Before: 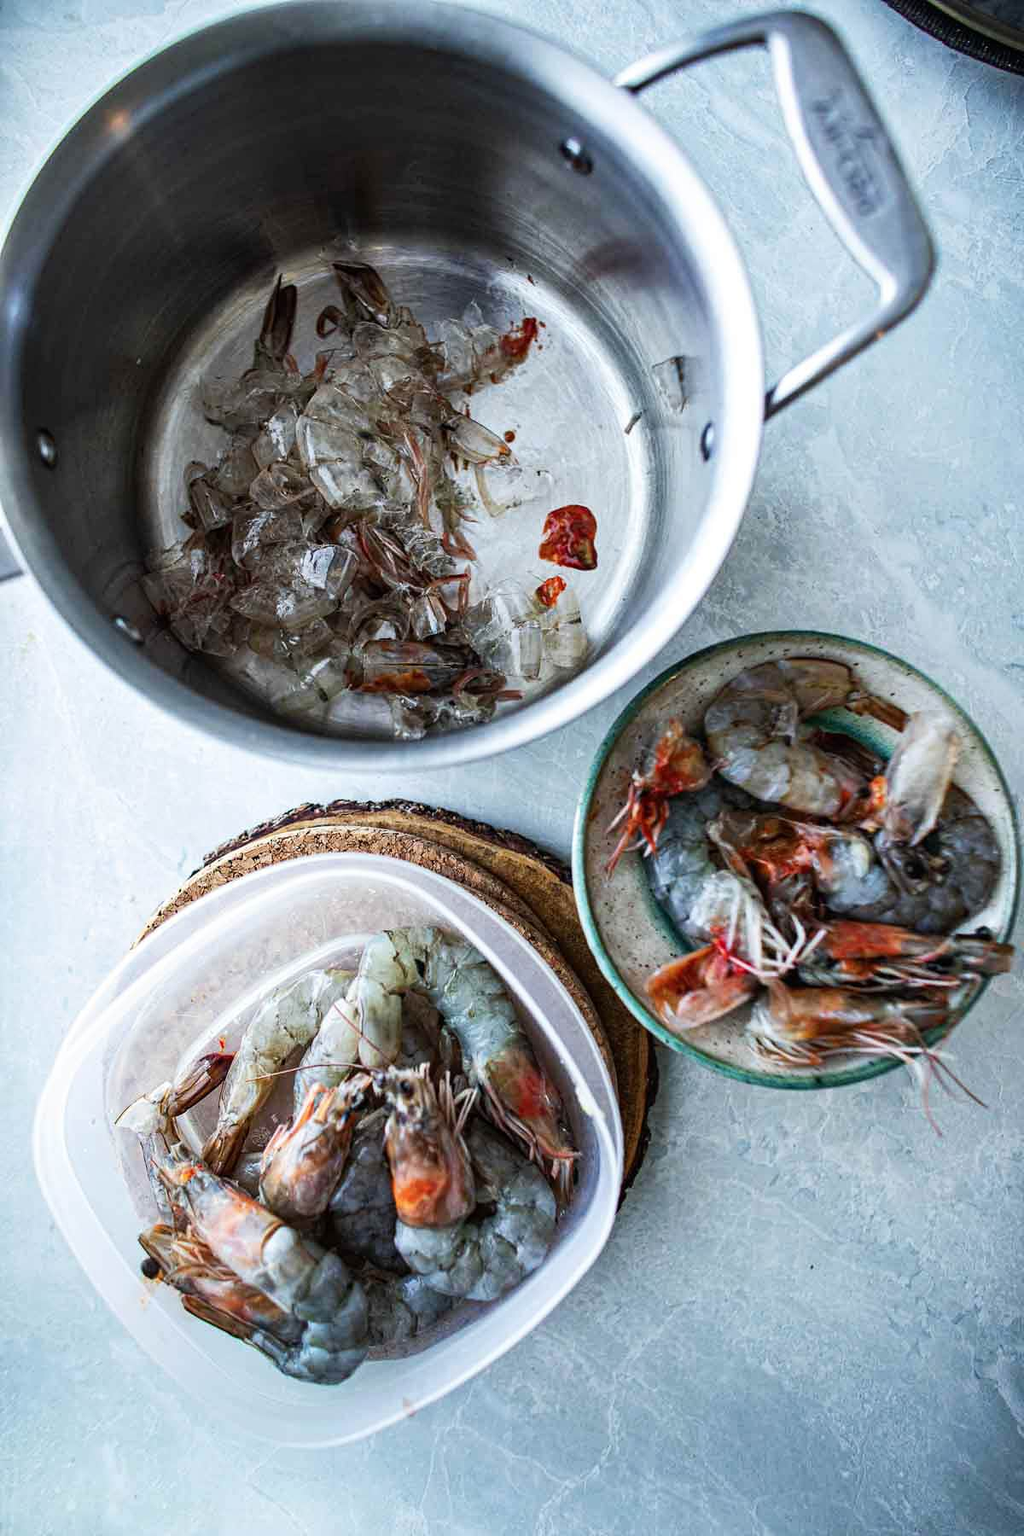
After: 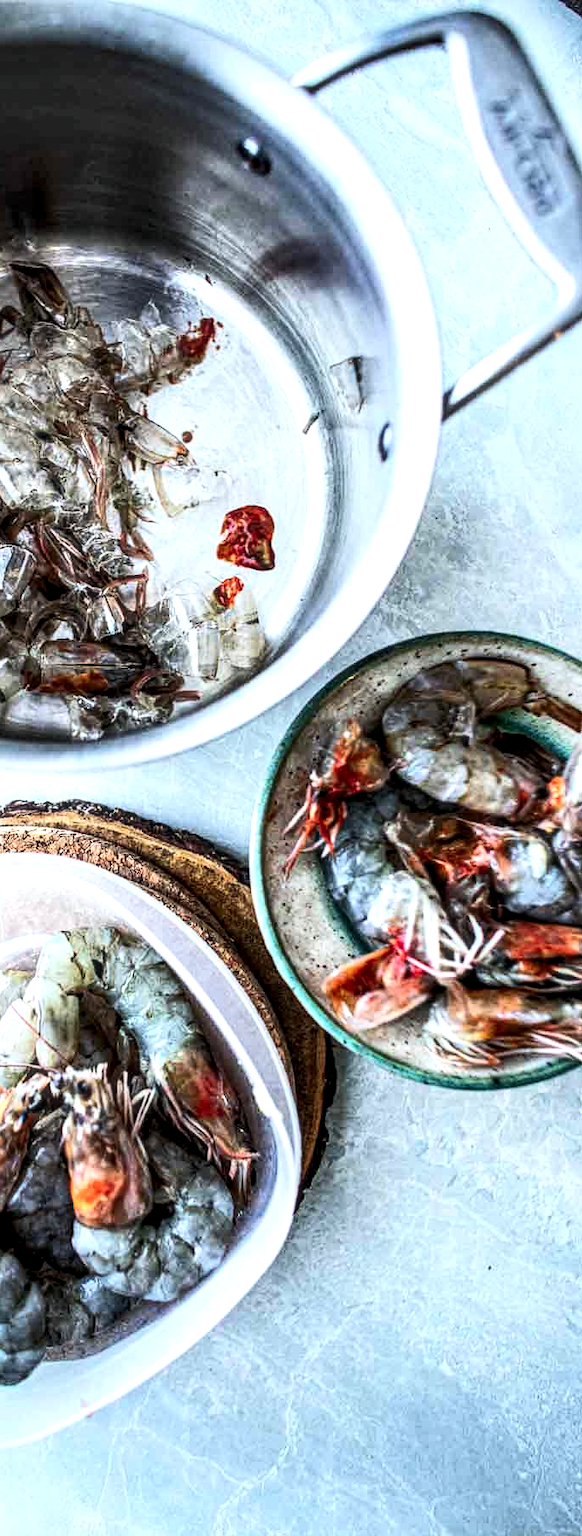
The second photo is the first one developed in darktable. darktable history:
exposure: exposure -0.063 EV, compensate highlight preservation false
crop: left 31.556%, top 0.017%, right 11.606%
tone equalizer: -8 EV -0.449 EV, -7 EV -0.355 EV, -6 EV -0.298 EV, -5 EV -0.218 EV, -3 EV 0.256 EV, -2 EV 0.351 EV, -1 EV 0.398 EV, +0 EV 0.432 EV, edges refinement/feathering 500, mask exposure compensation -1.57 EV, preserve details no
haze removal: strength -0.09, compatibility mode true, adaptive false
vignetting: fall-off start 100.05%
contrast brightness saturation: contrast 0.202, brightness 0.168, saturation 0.218
local contrast: detail 160%
